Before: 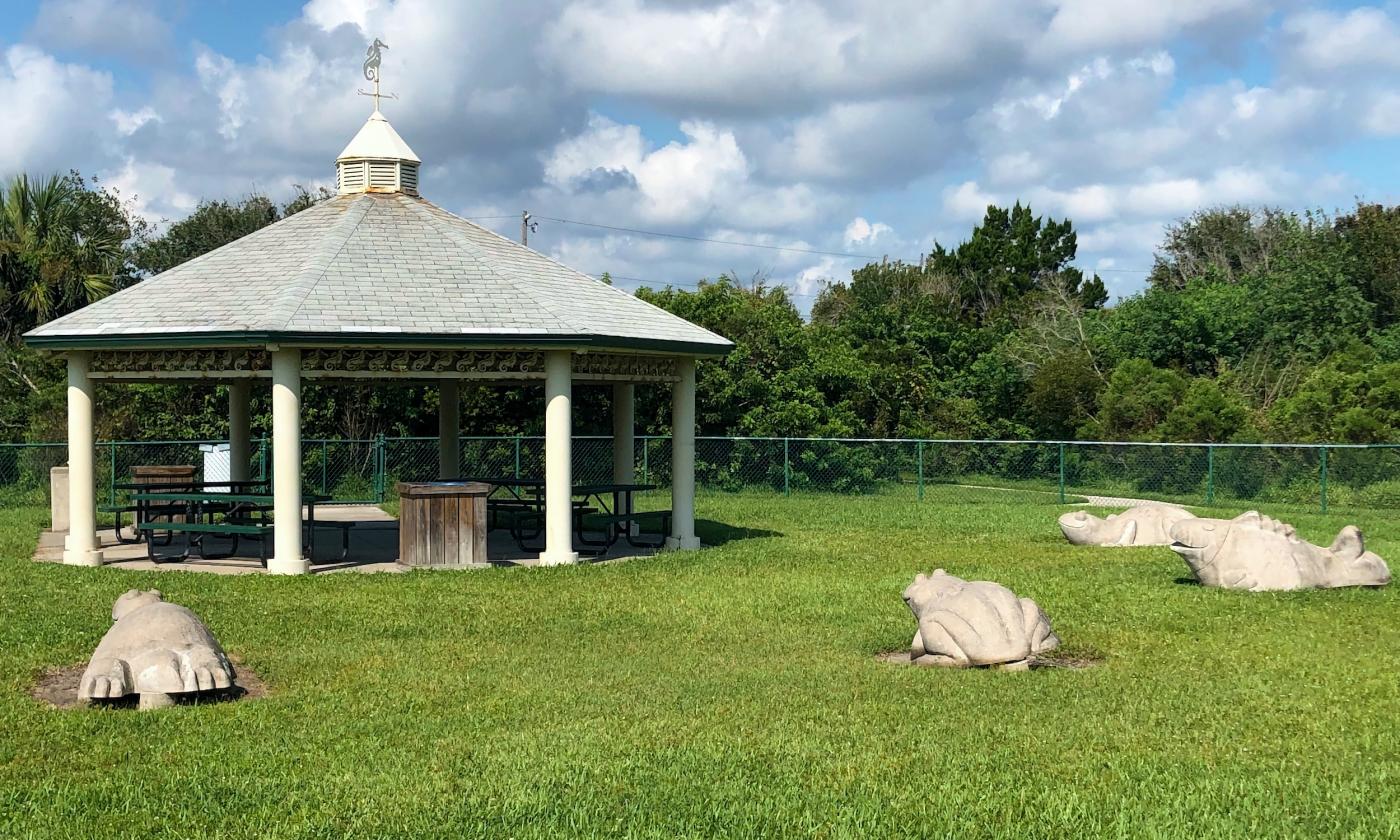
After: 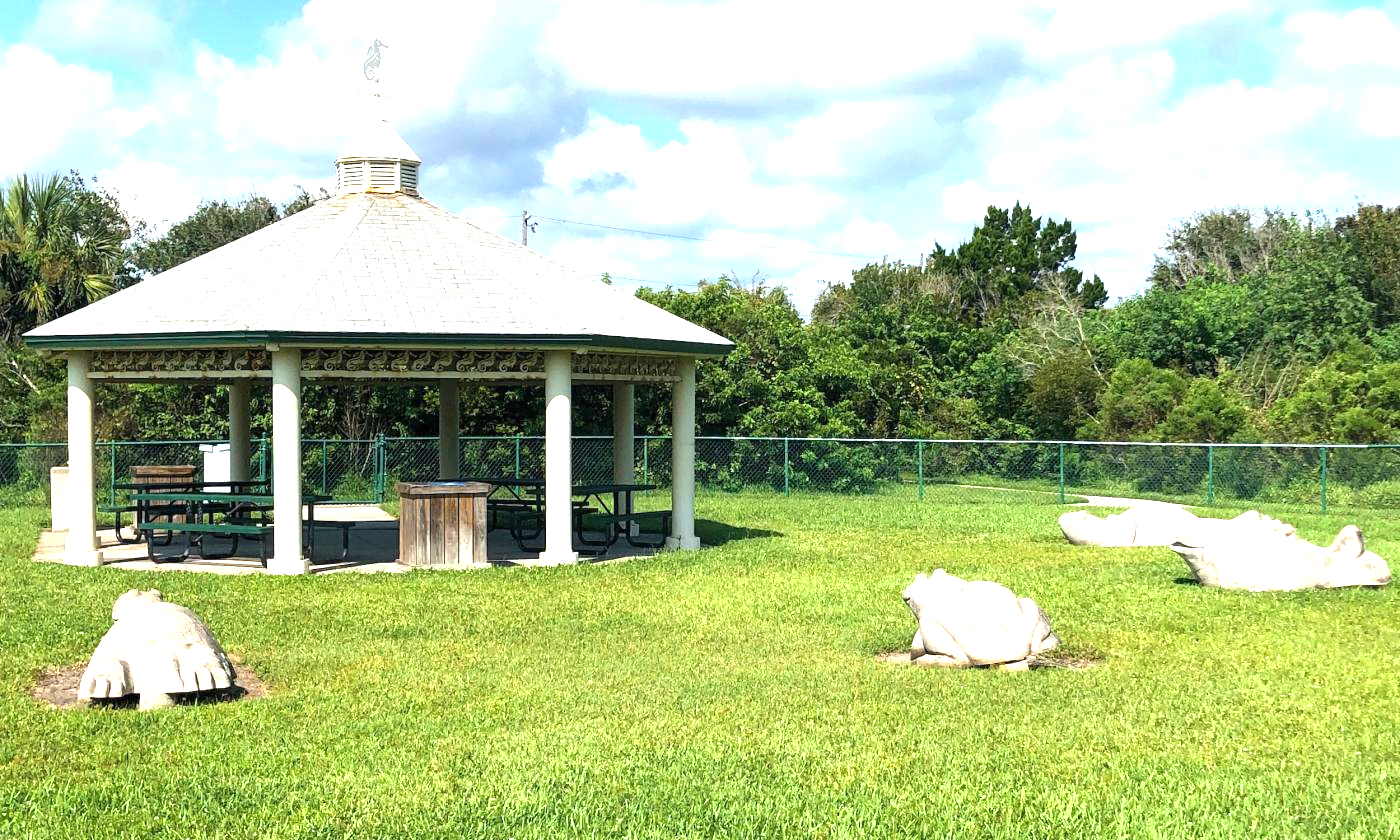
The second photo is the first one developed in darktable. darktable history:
exposure: black level correction 0, exposure 1.293 EV, compensate highlight preservation false
